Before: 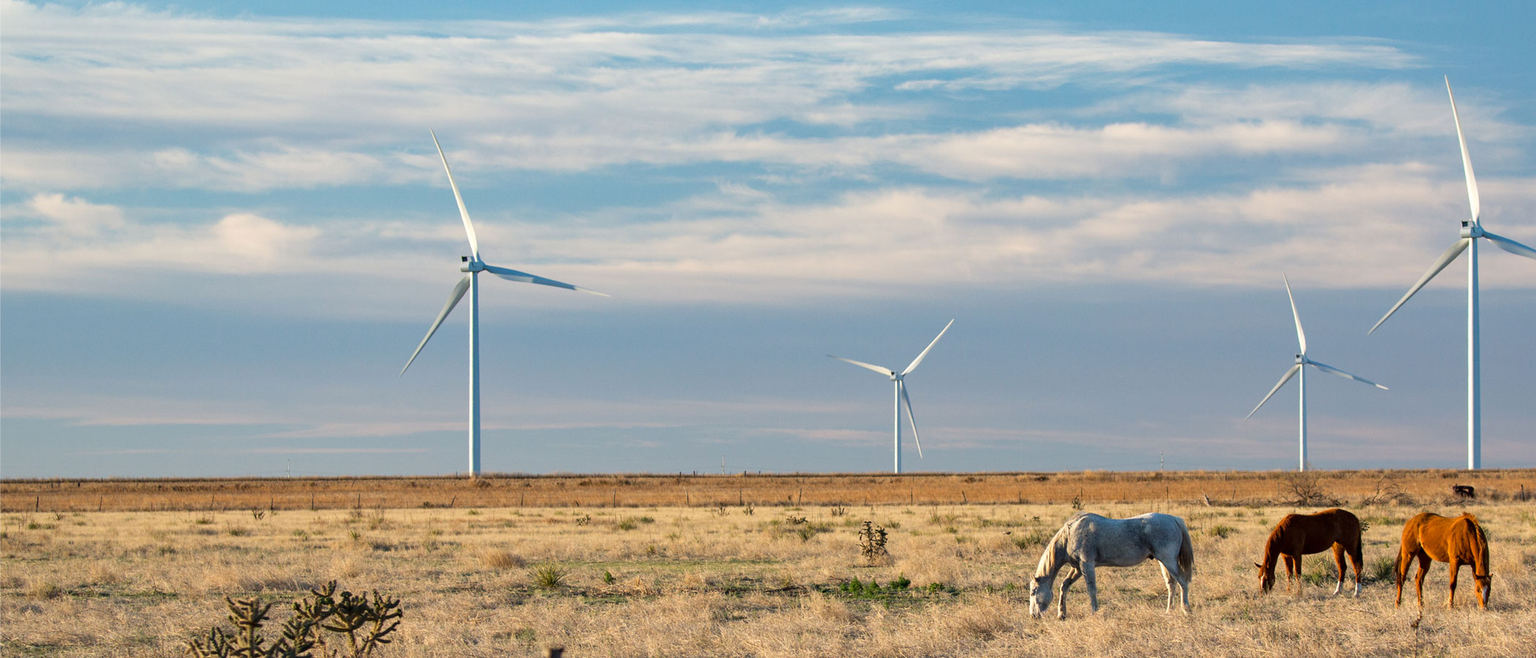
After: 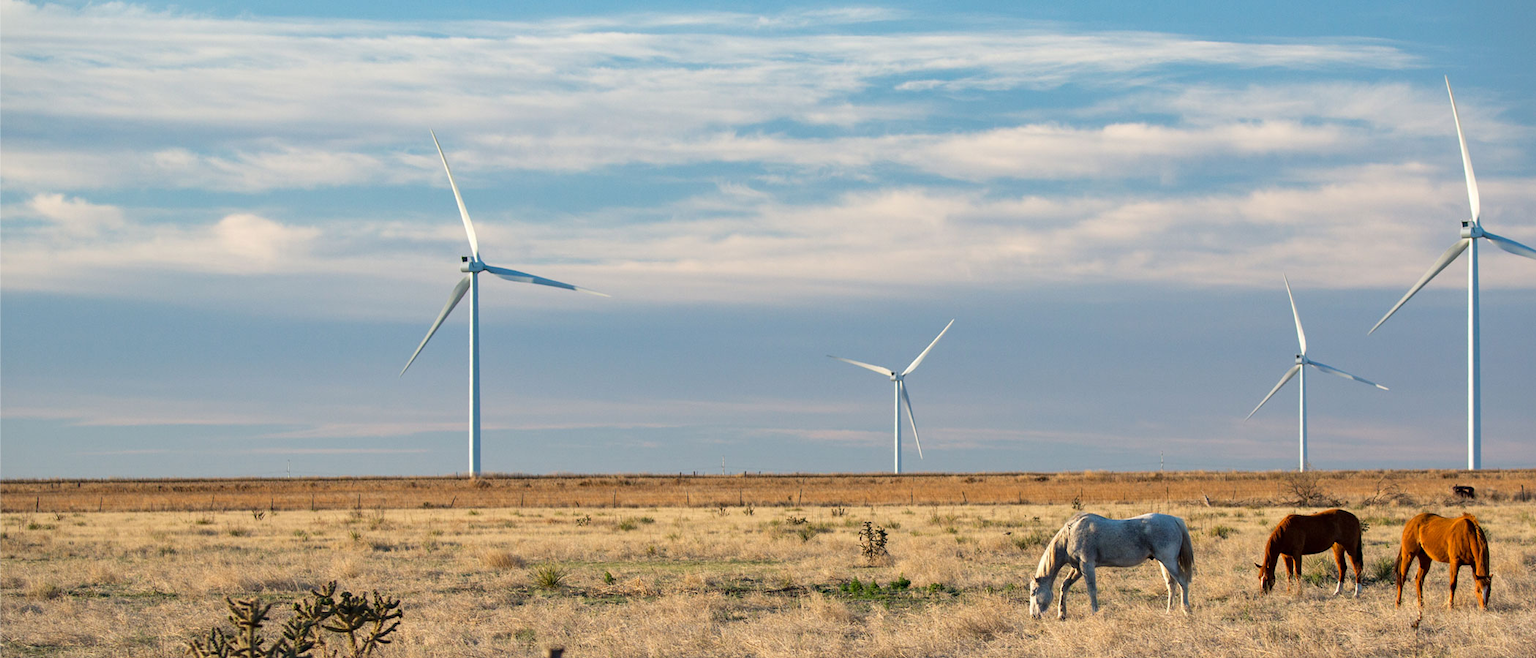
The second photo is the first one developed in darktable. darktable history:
vignetting: fall-off start 97.35%, fall-off radius 78.58%, width/height ratio 1.12, unbound false
